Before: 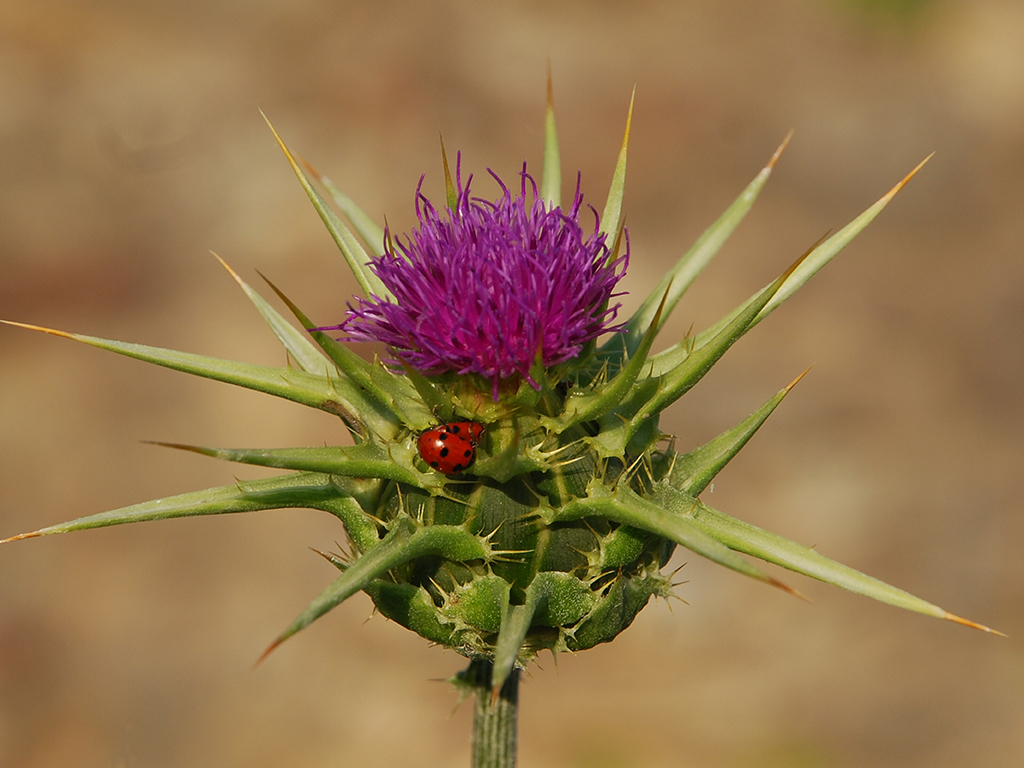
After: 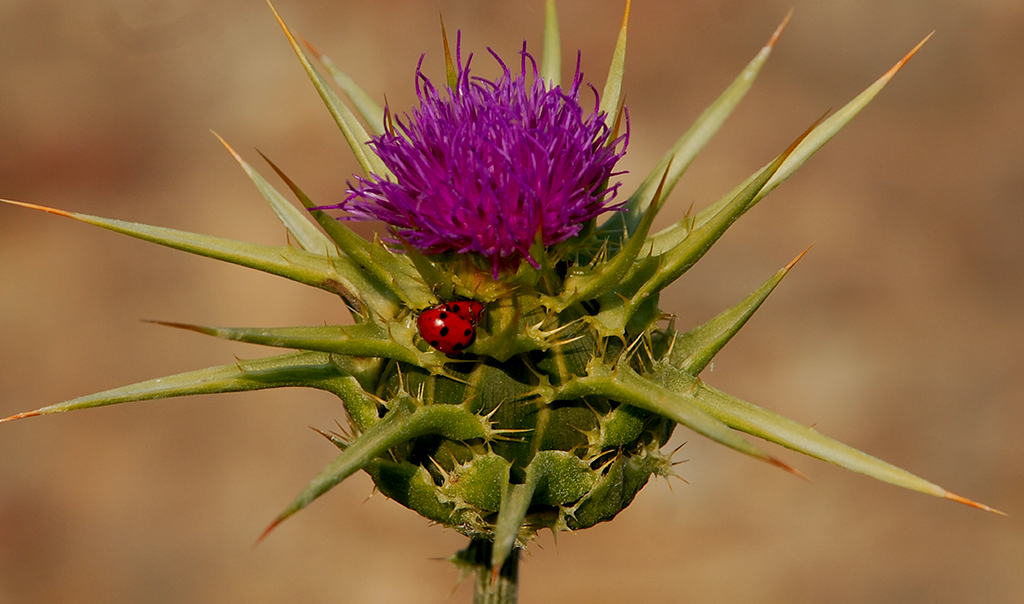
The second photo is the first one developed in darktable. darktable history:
color zones: curves: ch1 [(0.309, 0.524) (0.41, 0.329) (0.508, 0.509)]; ch2 [(0.25, 0.457) (0.75, 0.5)]
exposure: black level correction 0.009, exposure -0.159 EV, compensate highlight preservation false
crop and rotate: top 15.774%, bottom 5.506%
